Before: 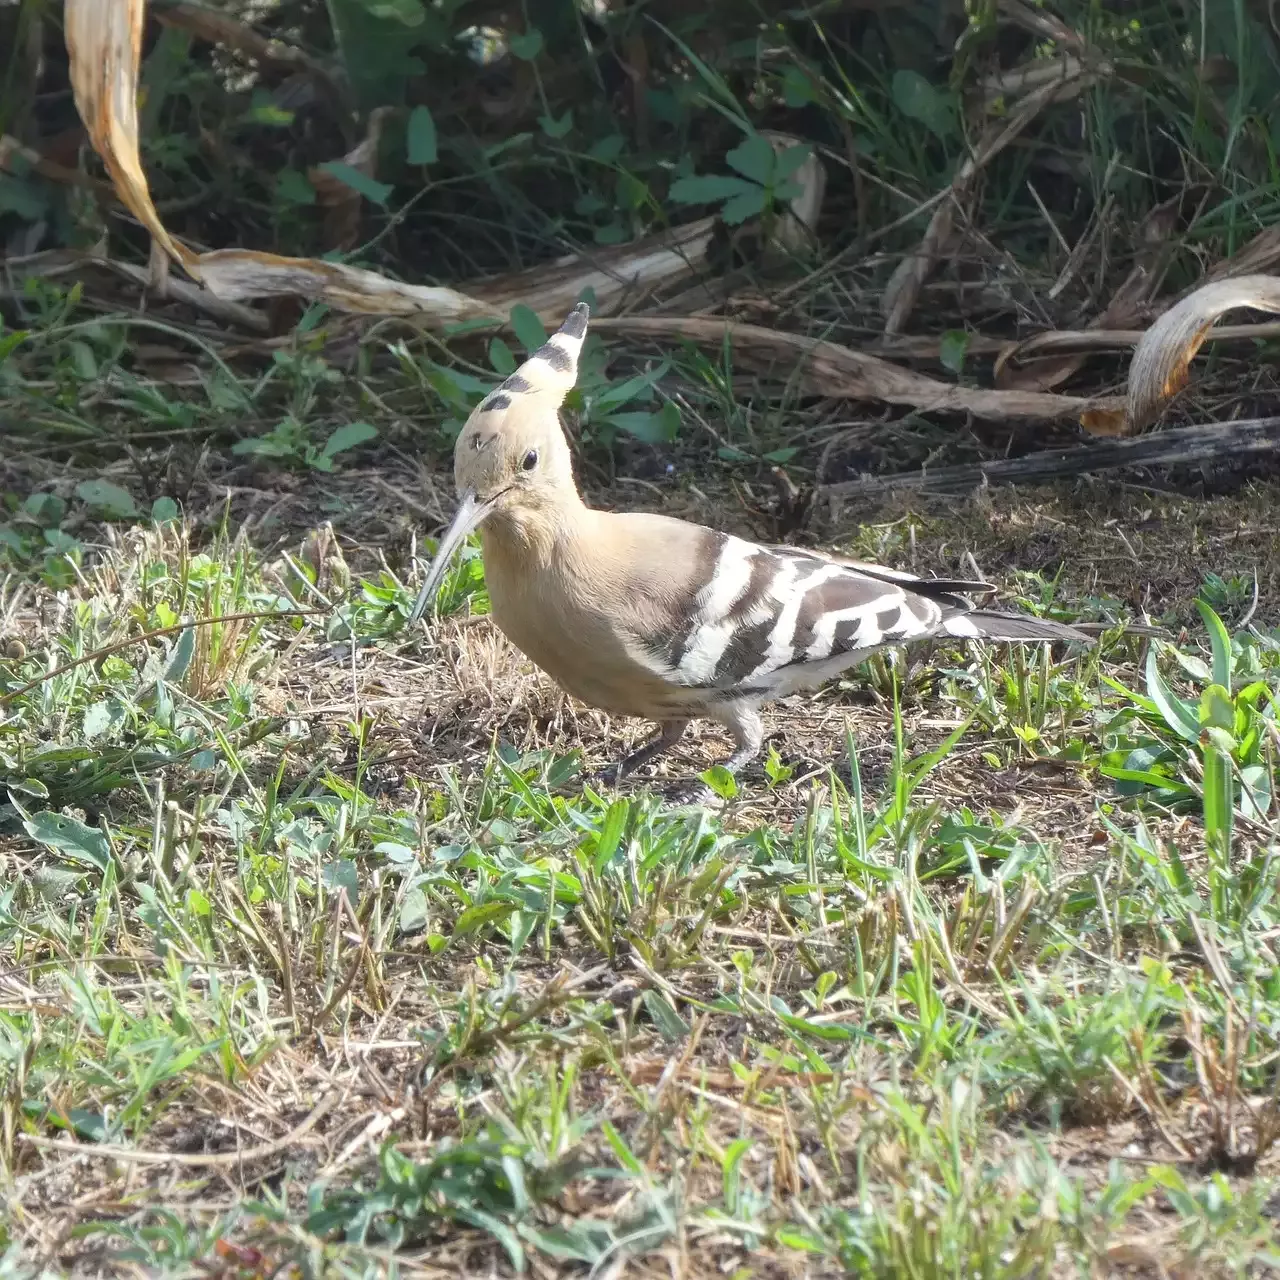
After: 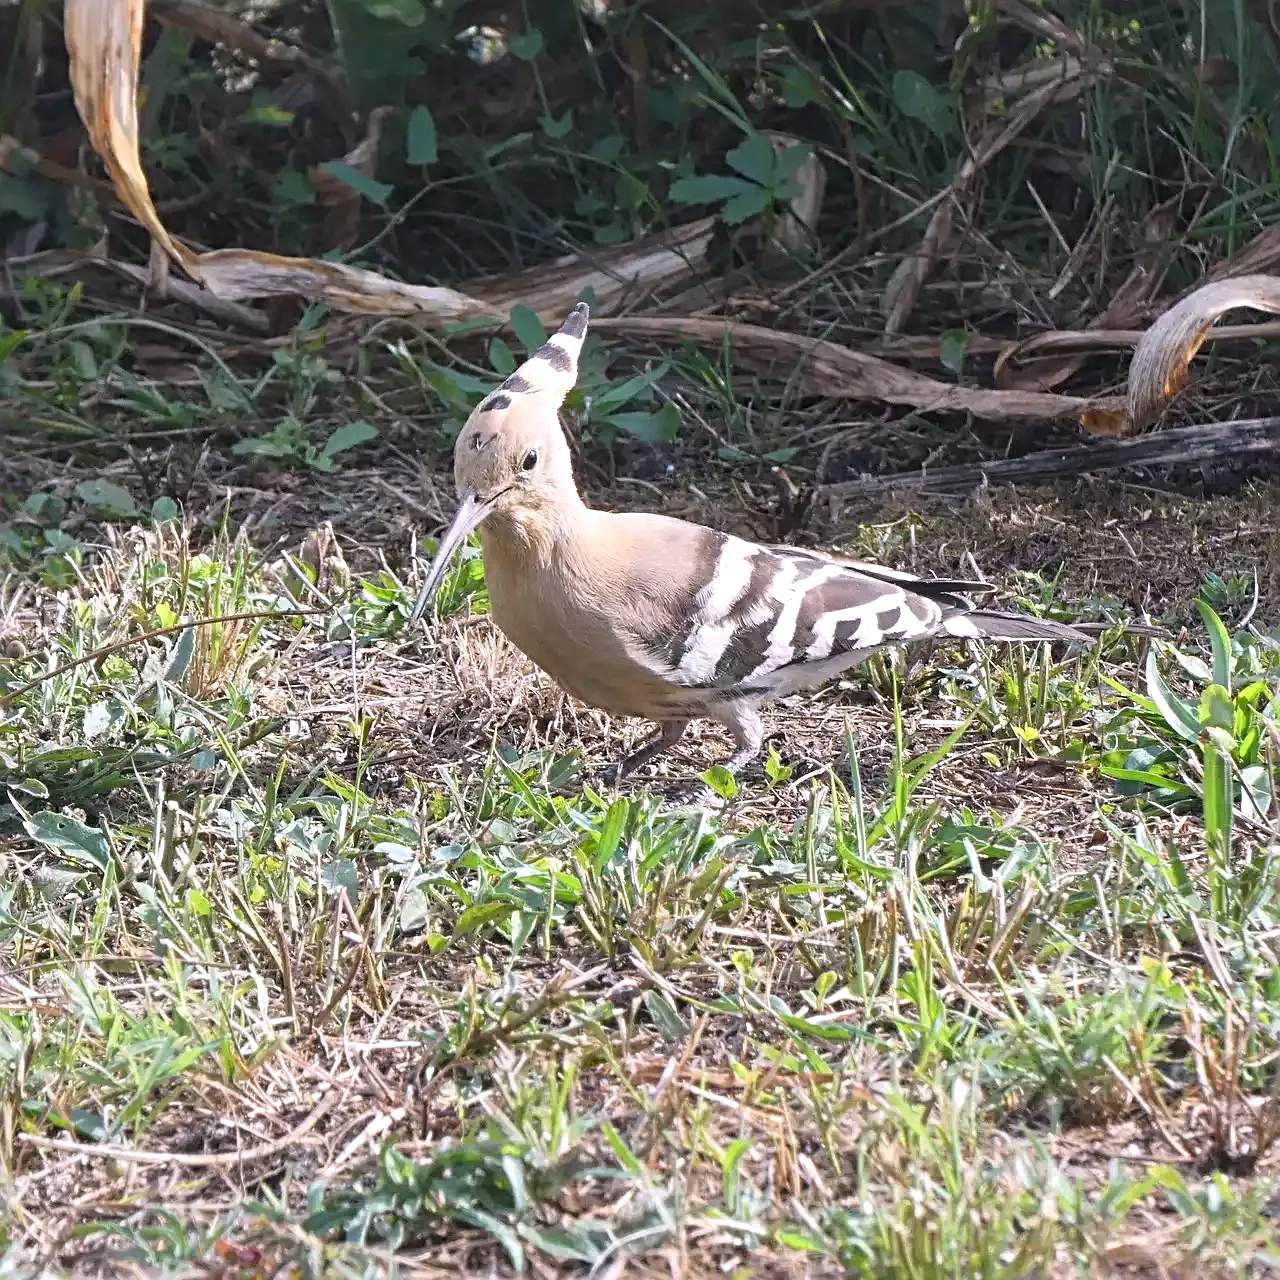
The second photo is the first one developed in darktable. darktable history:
sharpen: radius 4
white balance: red 1.05, blue 1.072
